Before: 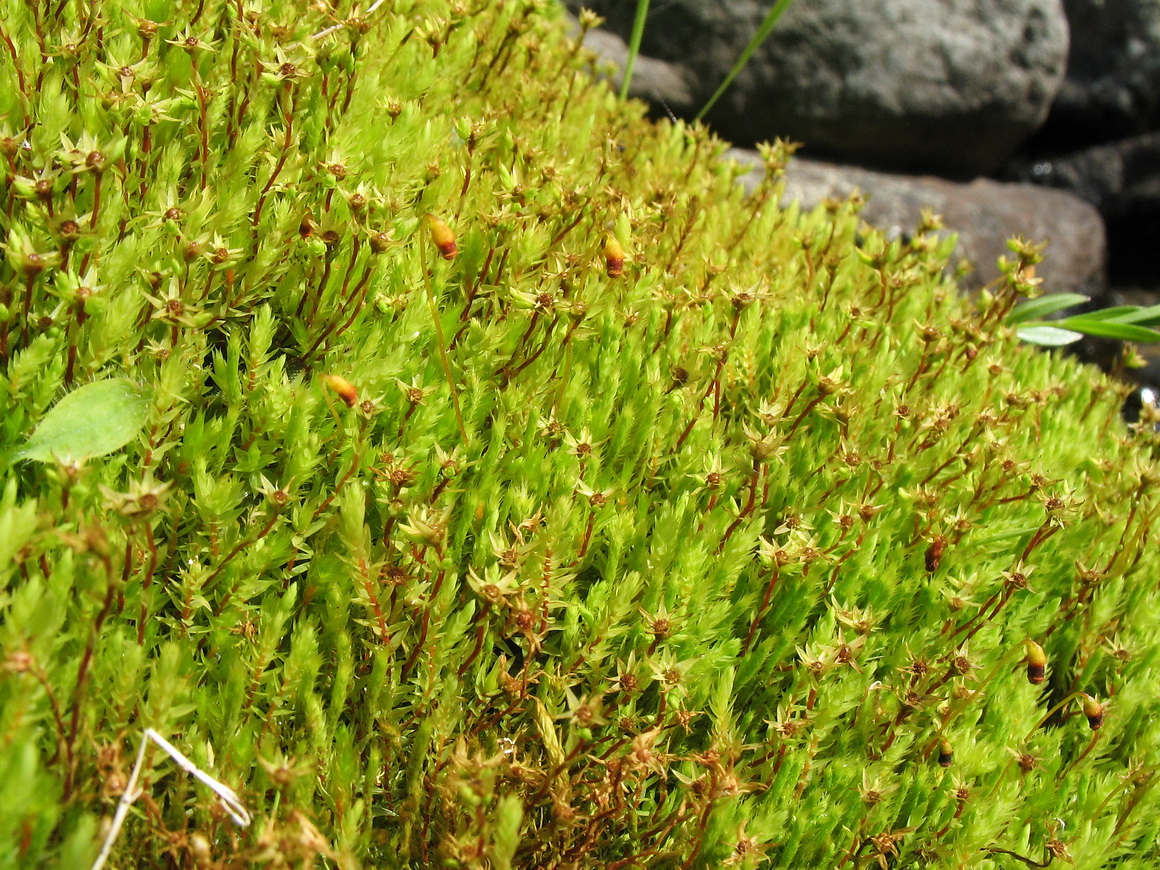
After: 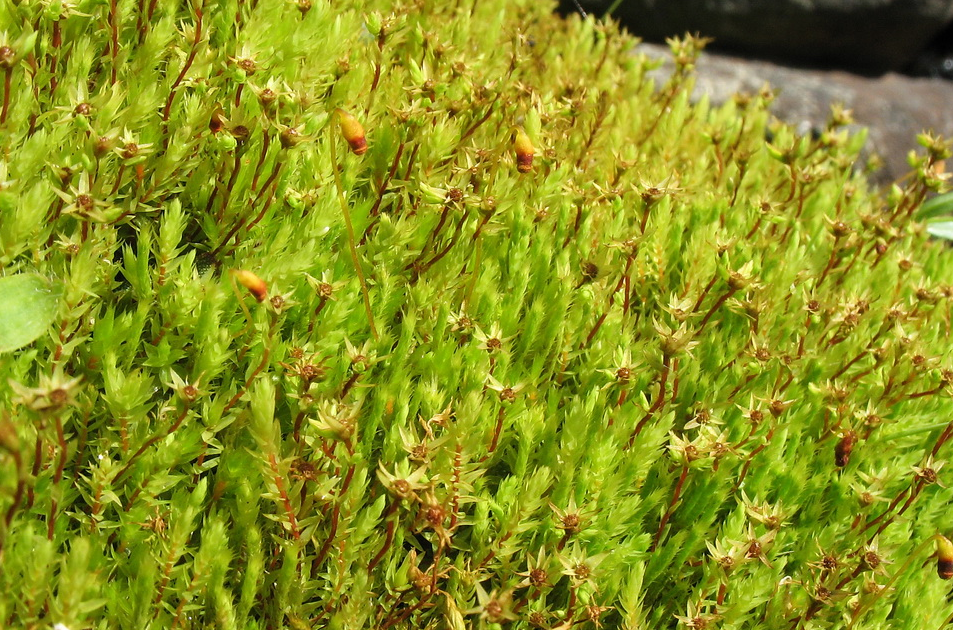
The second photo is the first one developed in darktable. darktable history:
crop: left 7.836%, top 12.105%, right 9.988%, bottom 15.399%
